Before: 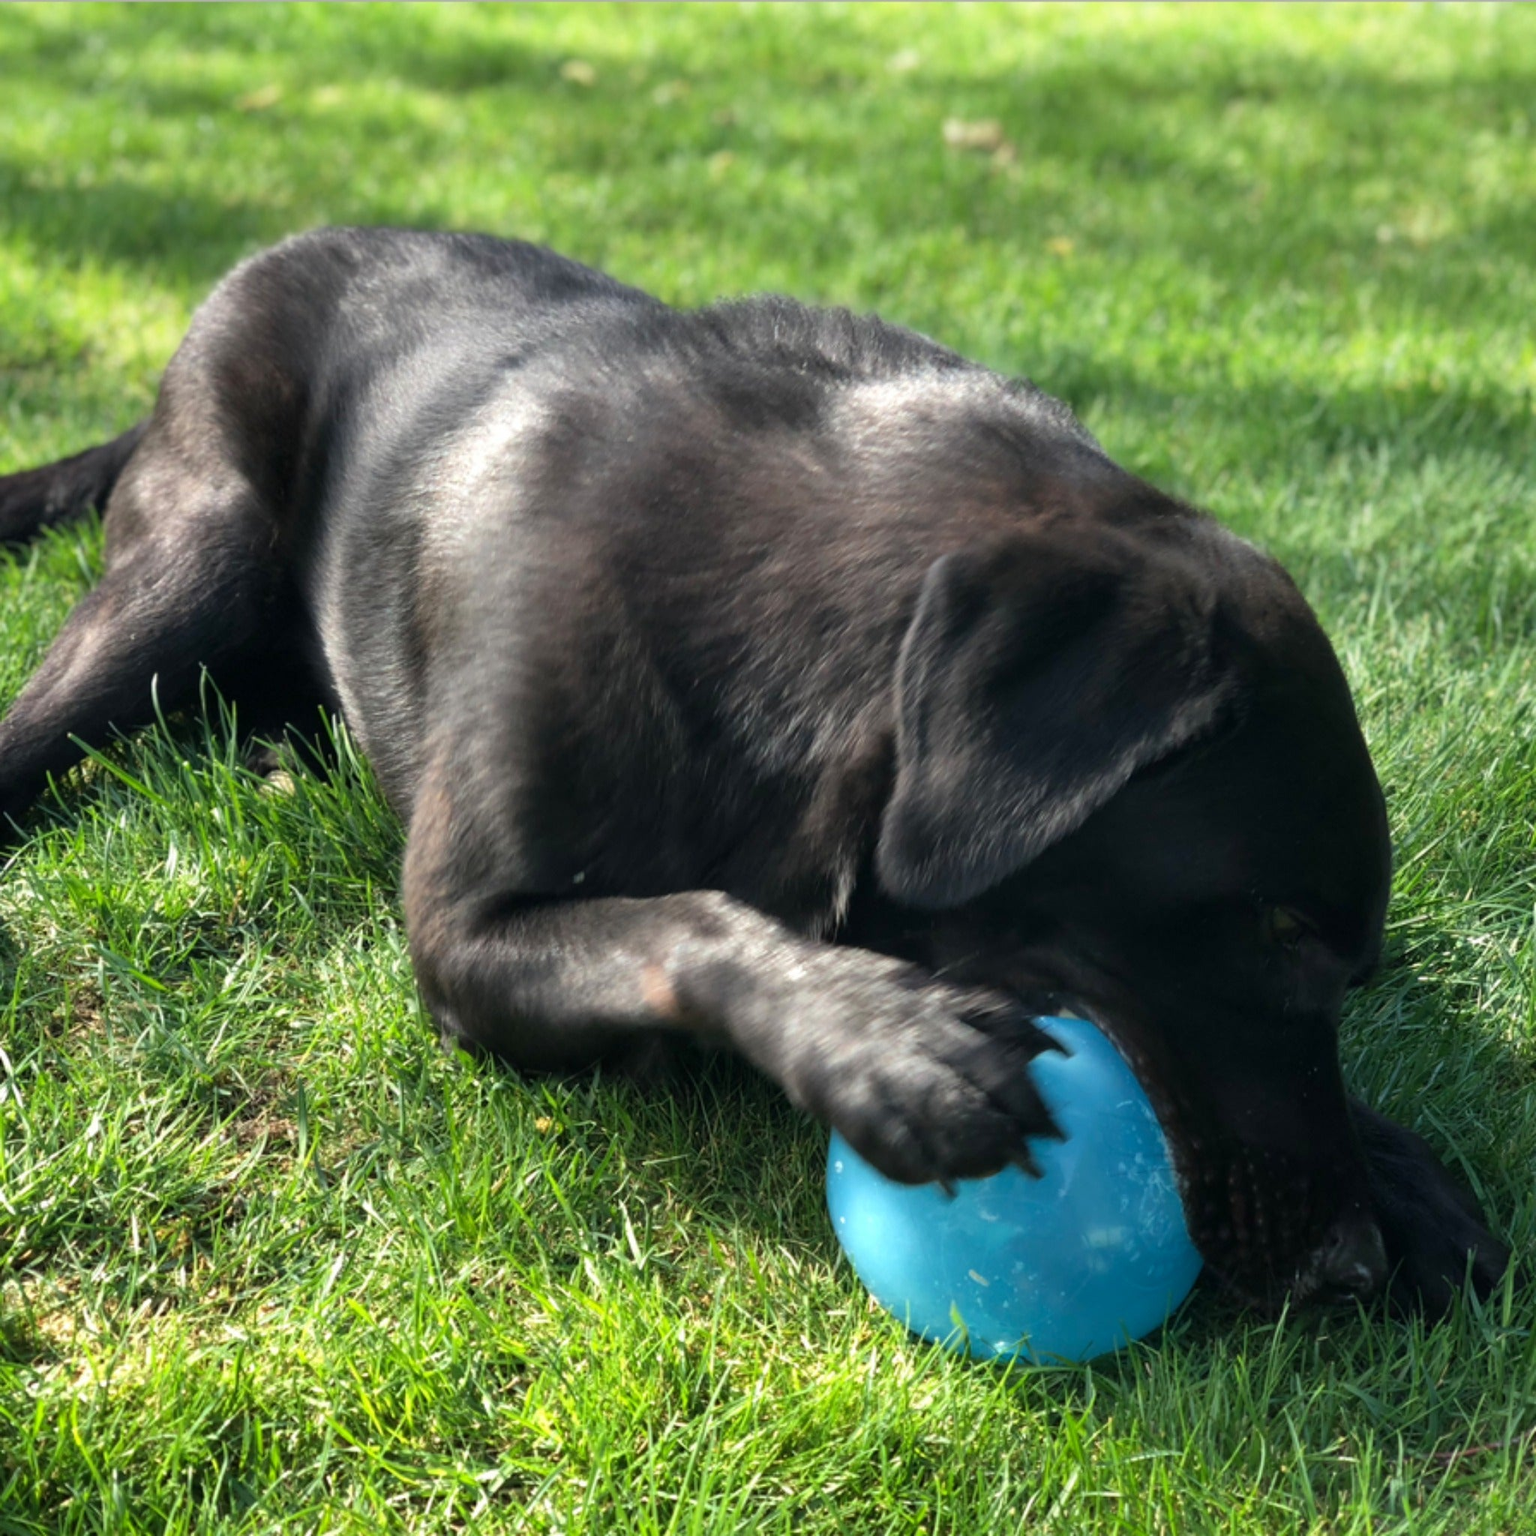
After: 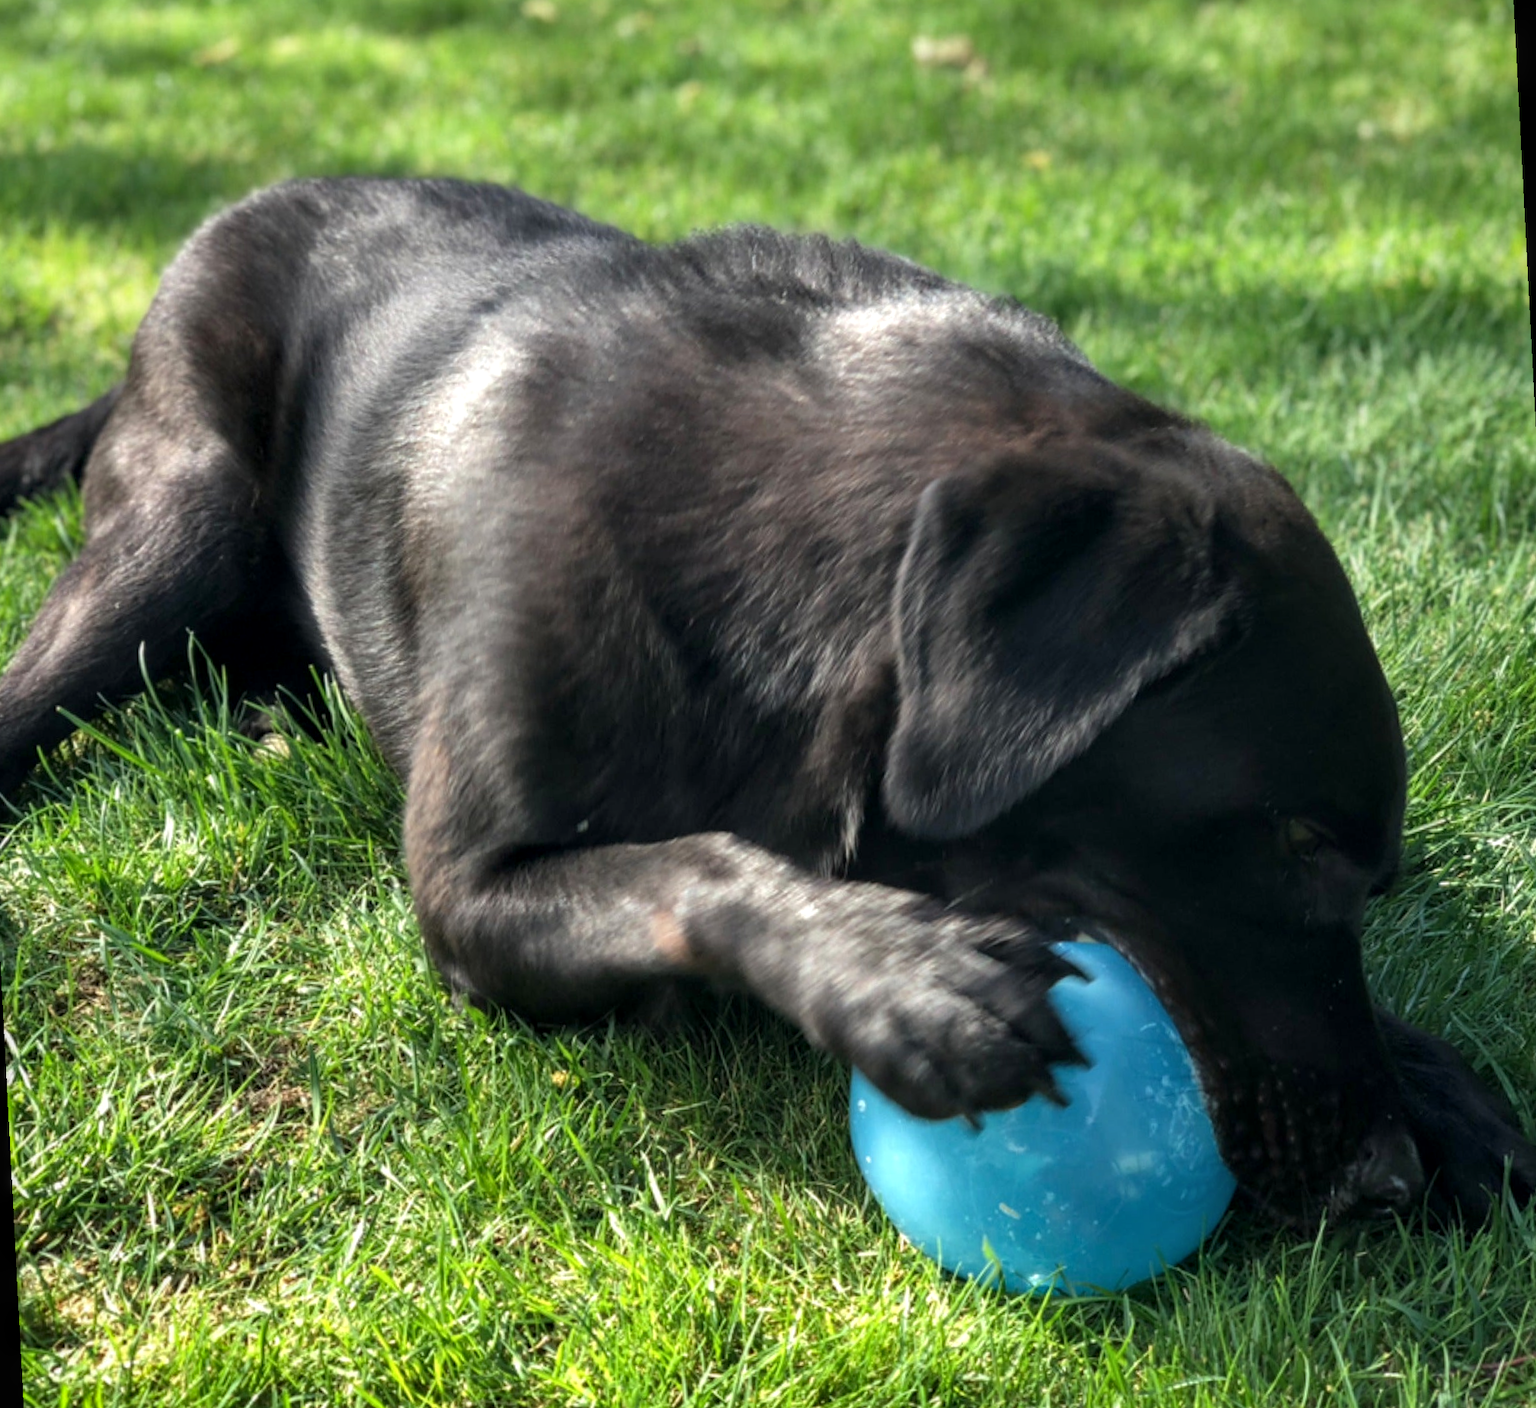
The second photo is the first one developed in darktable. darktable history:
local contrast: on, module defaults
rotate and perspective: rotation -3°, crop left 0.031, crop right 0.968, crop top 0.07, crop bottom 0.93
